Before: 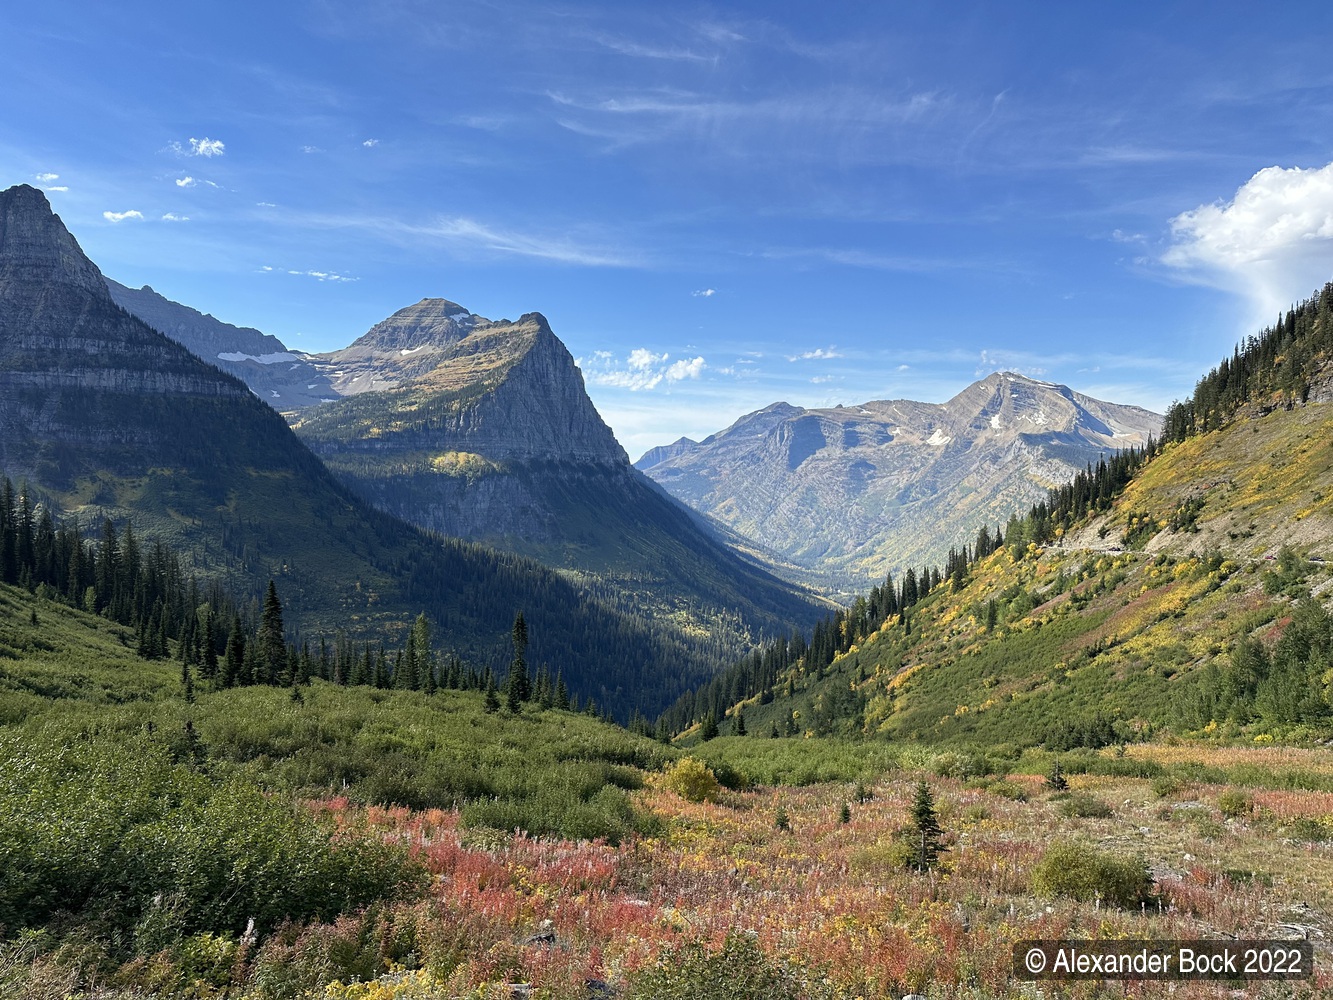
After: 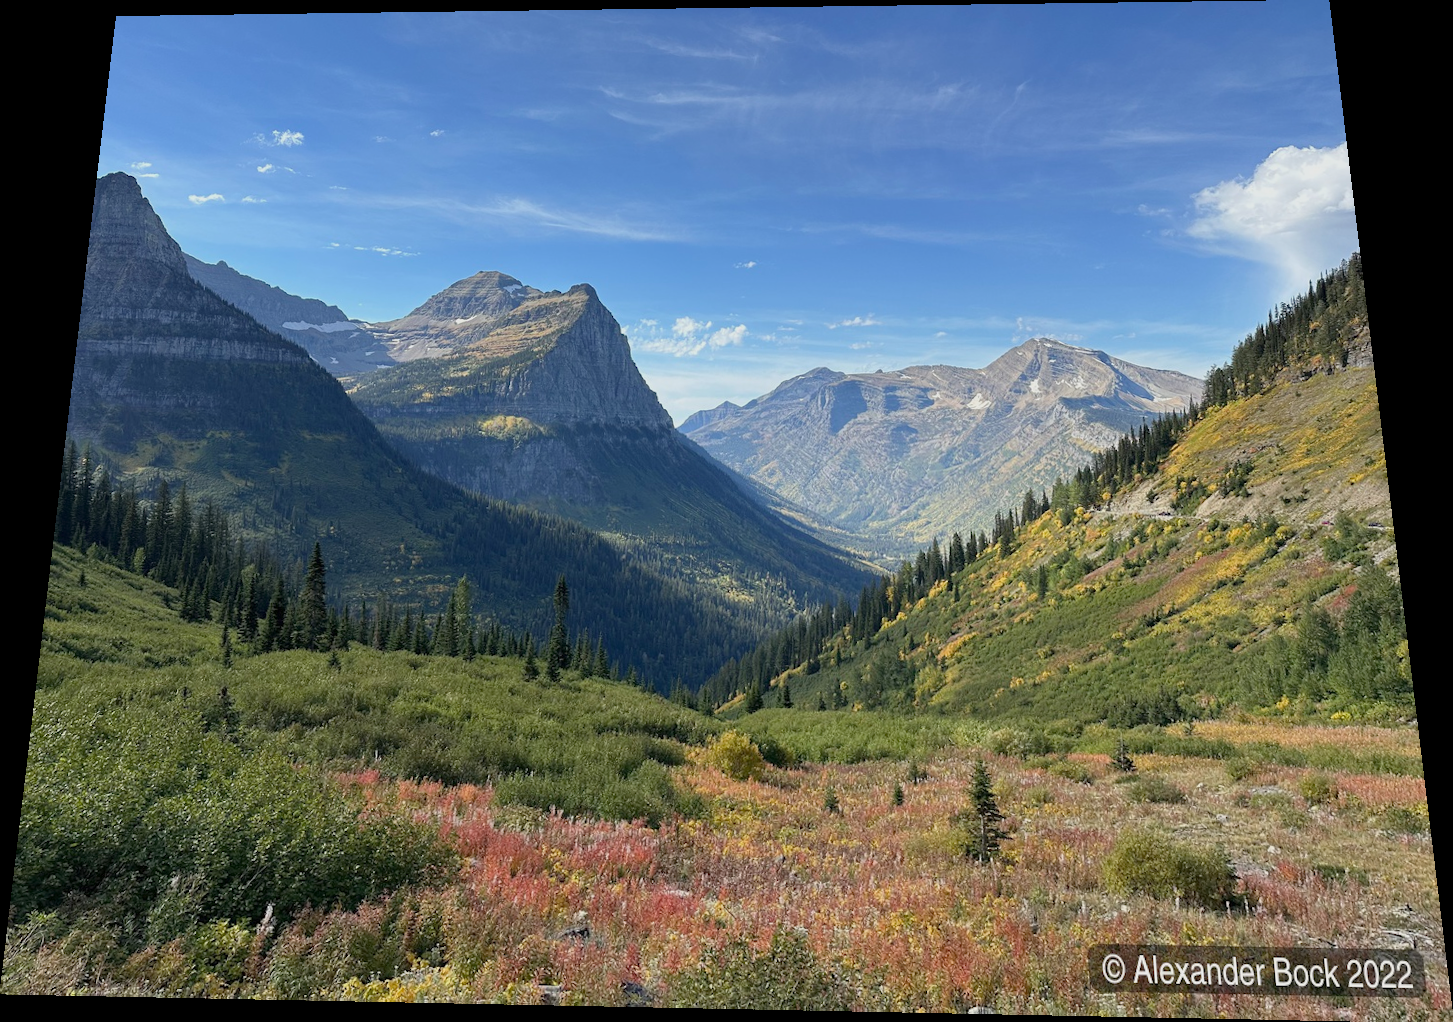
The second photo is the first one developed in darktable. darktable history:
rotate and perspective: rotation 0.128°, lens shift (vertical) -0.181, lens shift (horizontal) -0.044, shear 0.001, automatic cropping off
color balance: contrast -15%
